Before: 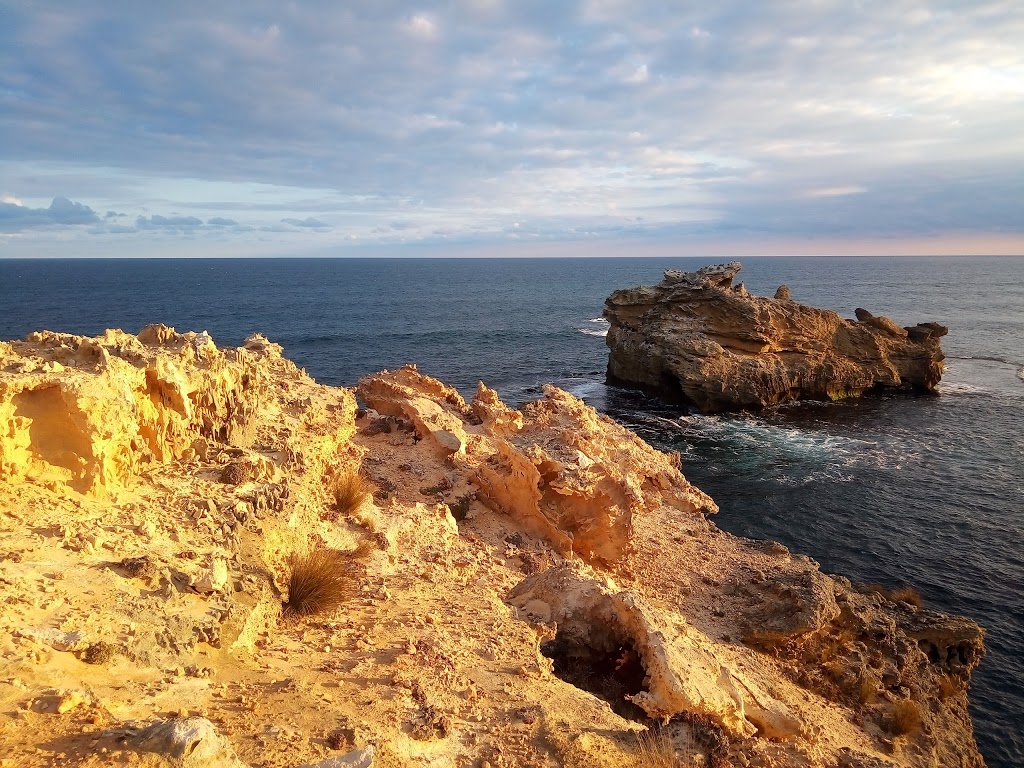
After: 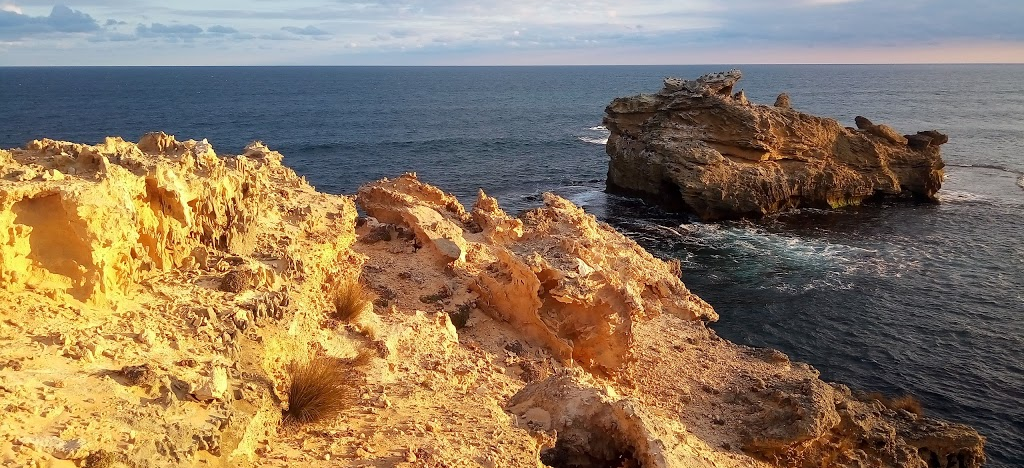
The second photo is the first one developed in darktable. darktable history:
crop and rotate: top 25.024%, bottom 14.029%
